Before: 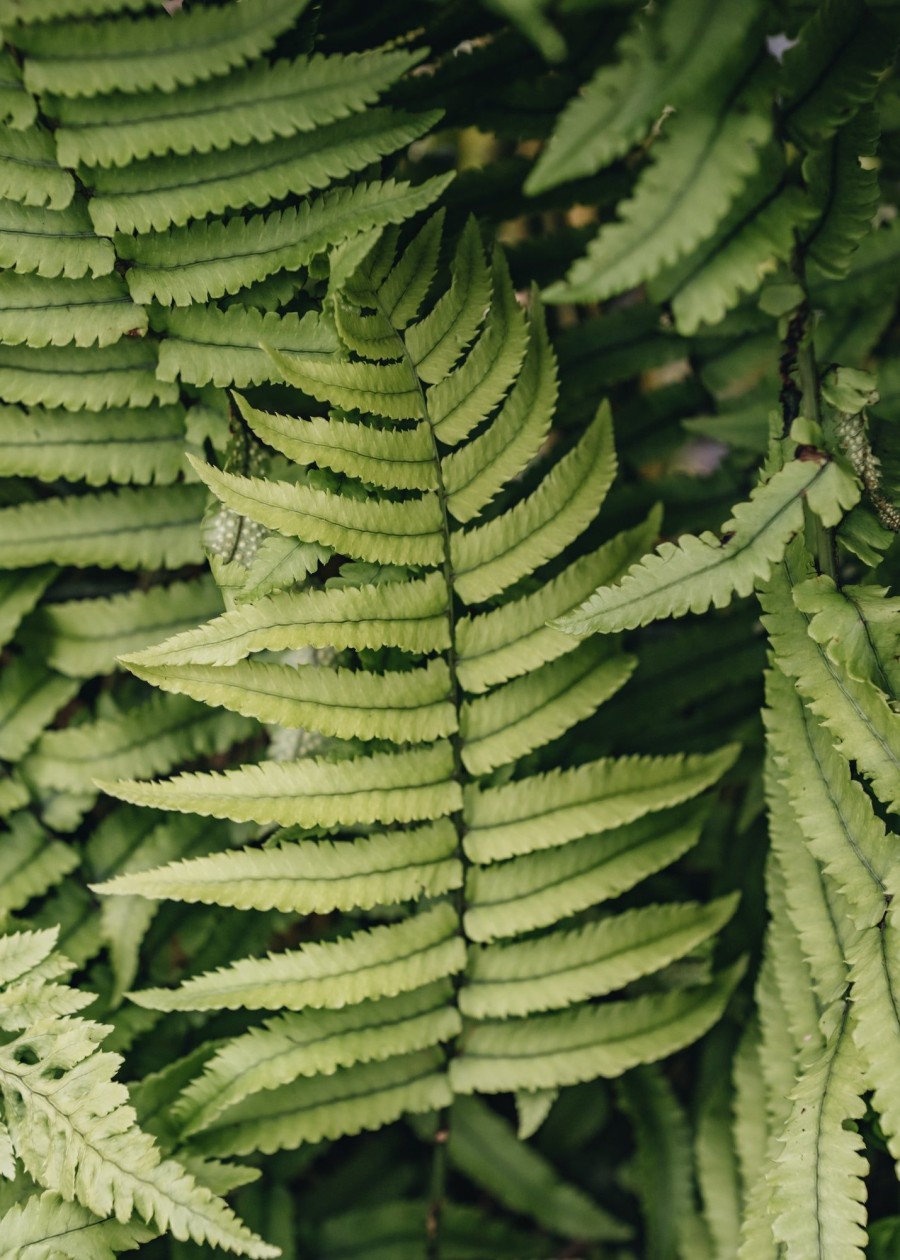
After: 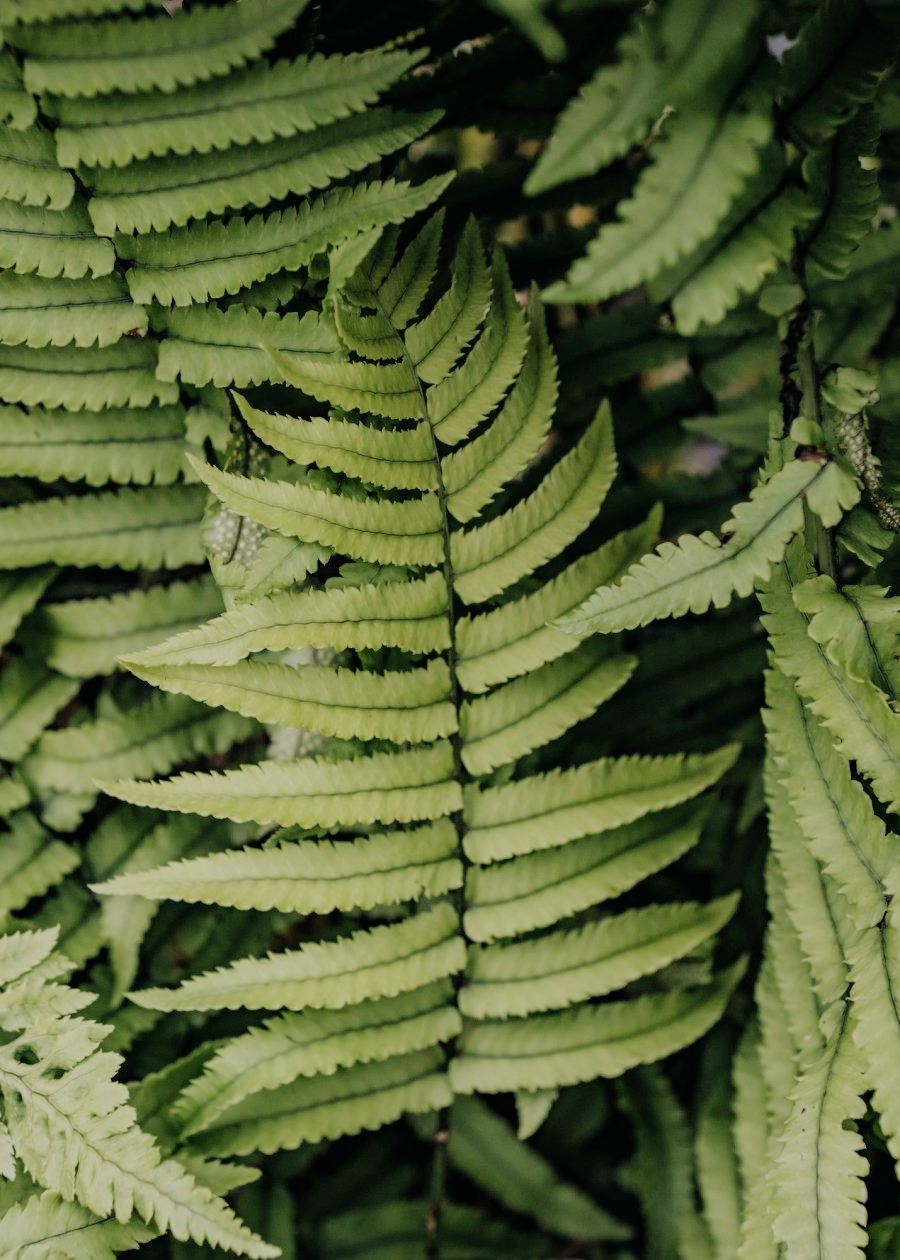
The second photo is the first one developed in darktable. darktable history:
filmic rgb: black relative exposure -7.65 EV, white relative exposure 4.56 EV, threshold 5.96 EV, hardness 3.61, enable highlight reconstruction true
